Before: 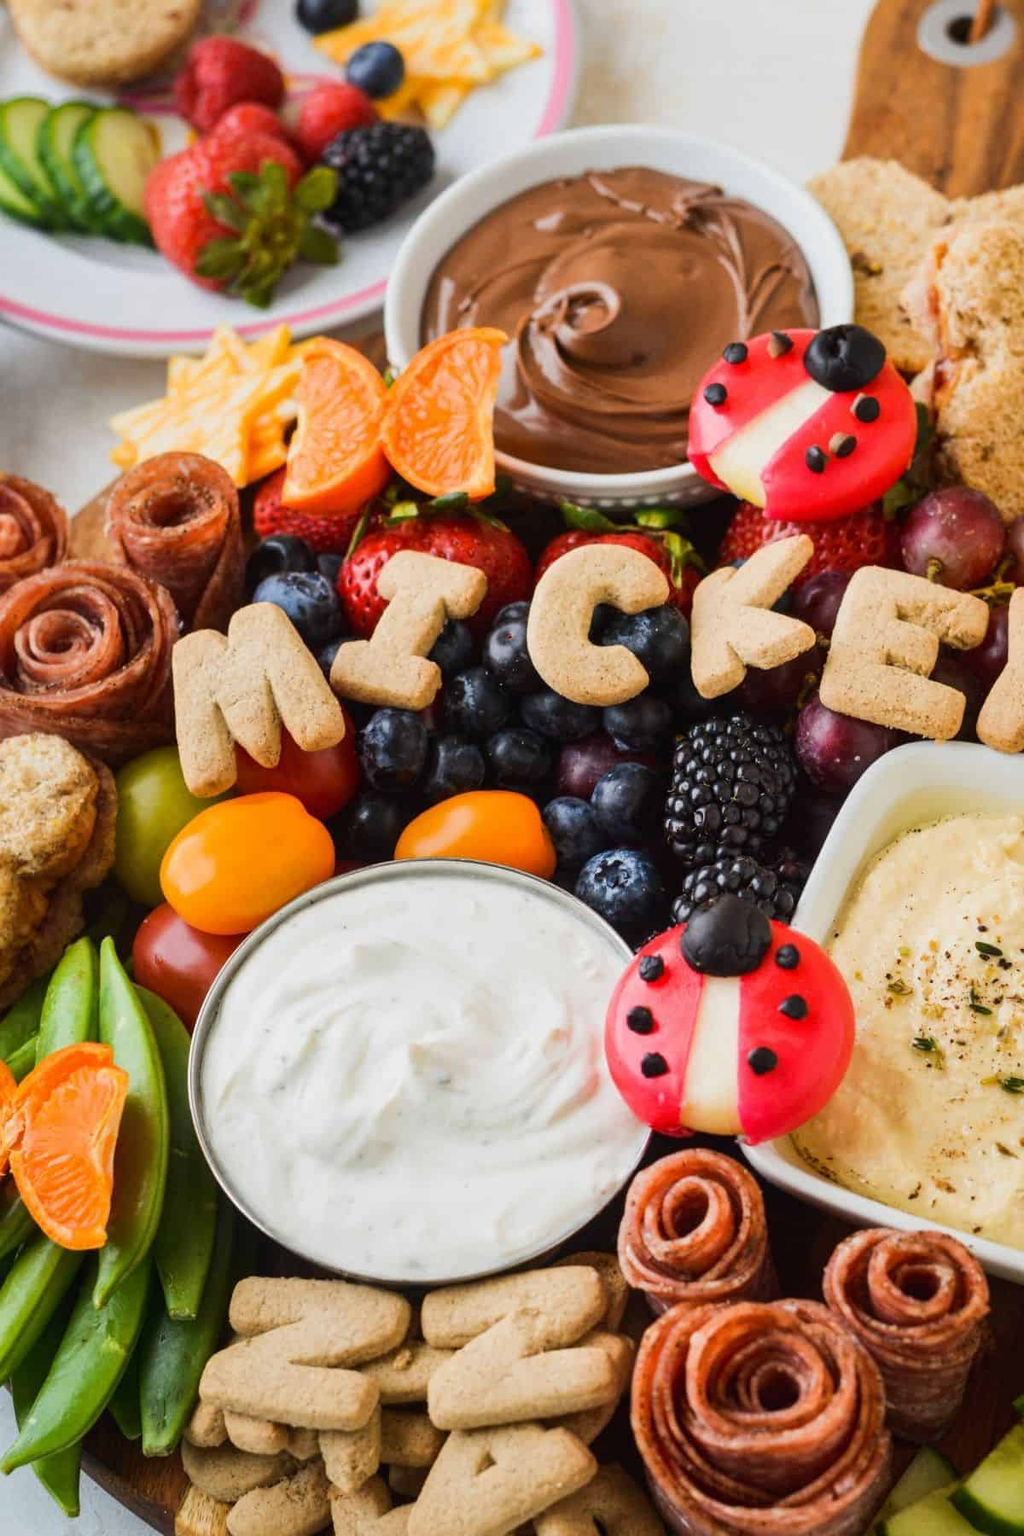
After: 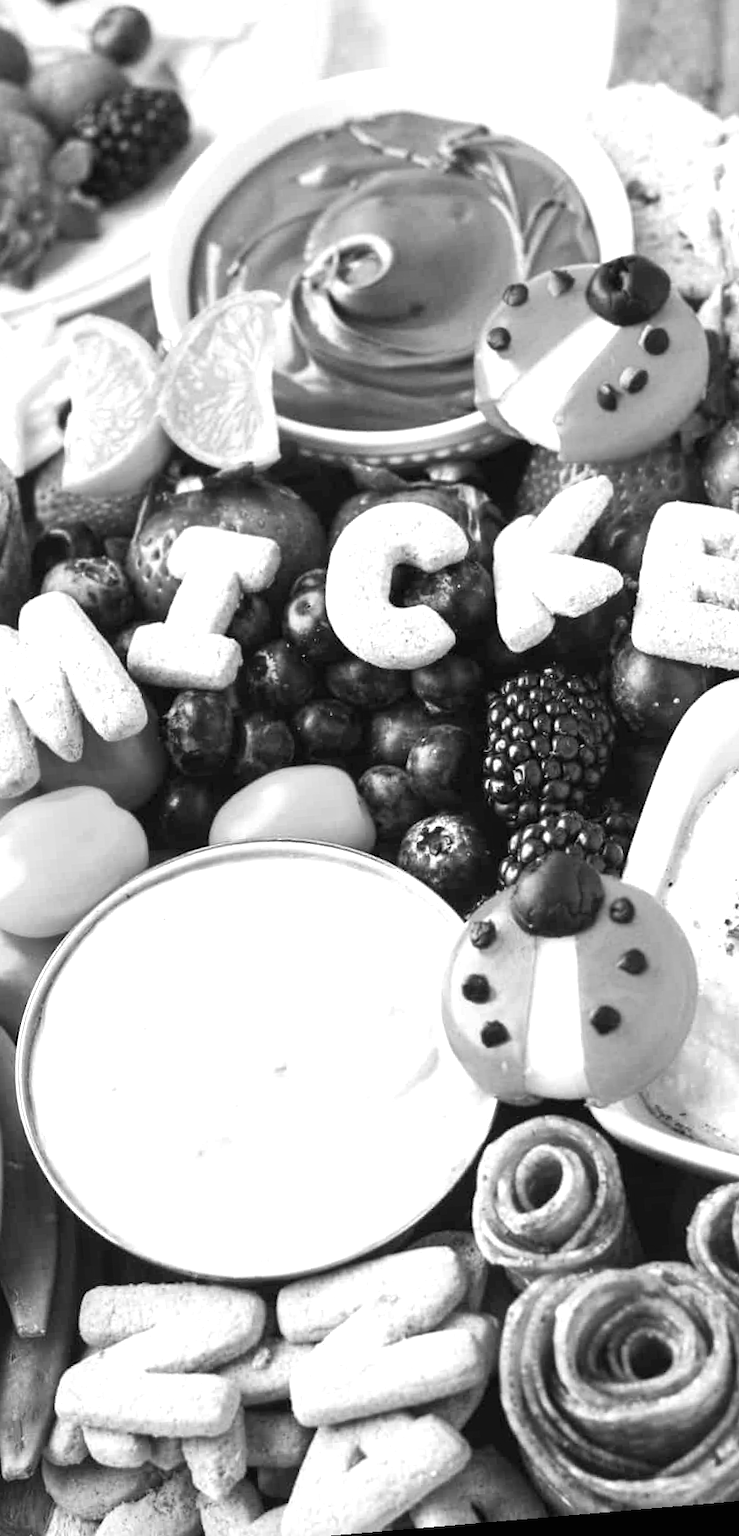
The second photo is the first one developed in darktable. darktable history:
rotate and perspective: rotation -4.86°, automatic cropping off
exposure: black level correction 0, exposure 1 EV, compensate exposure bias true, compensate highlight preservation false
crop and rotate: left 22.918%, top 5.629%, right 14.711%, bottom 2.247%
monochrome: on, module defaults
